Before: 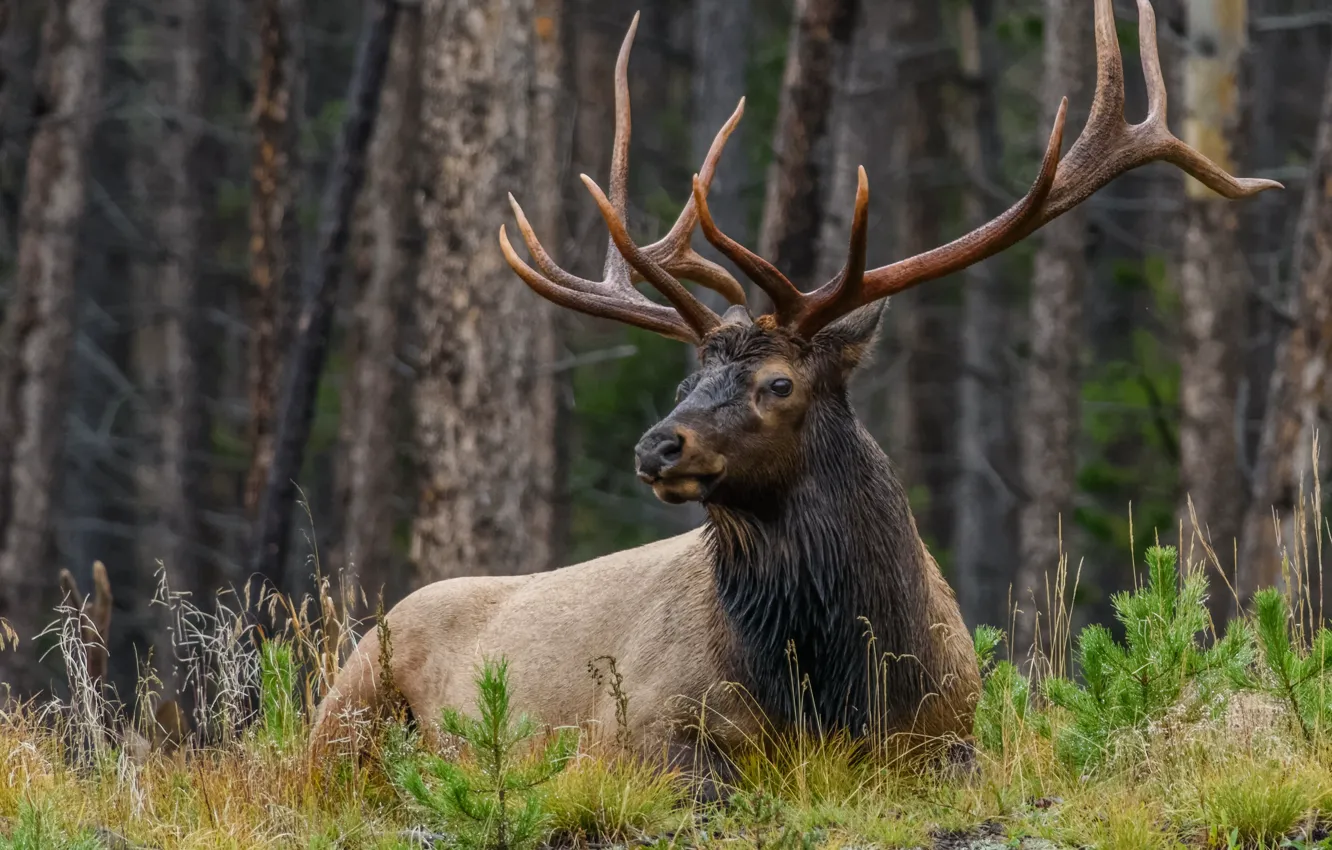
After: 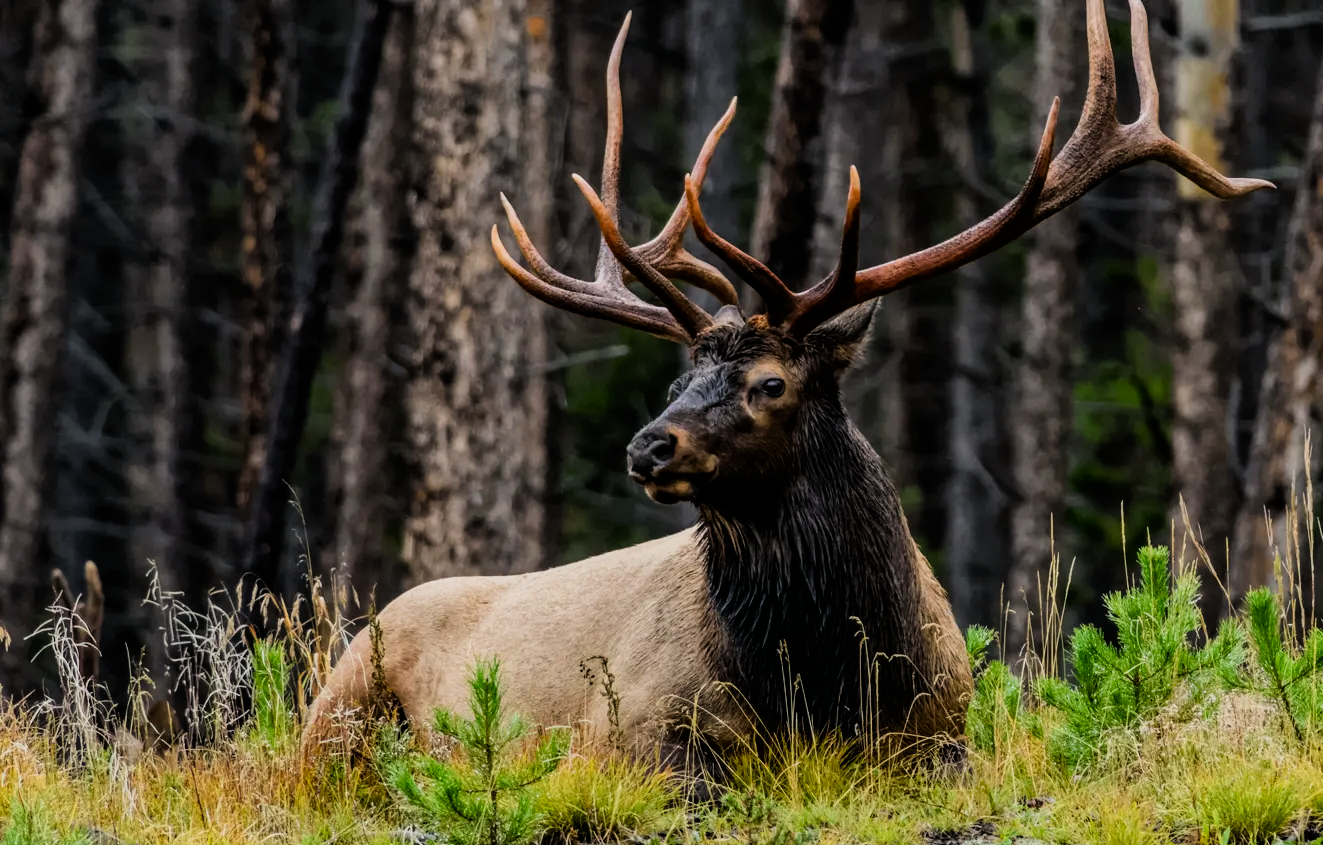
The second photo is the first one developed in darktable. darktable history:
crop and rotate: left 0.614%, top 0.179%, bottom 0.309%
color zones: curves: ch0 [(0, 0.613) (0.01, 0.613) (0.245, 0.448) (0.498, 0.529) (0.642, 0.665) (0.879, 0.777) (0.99, 0.613)]; ch1 [(0, 0) (0.143, 0) (0.286, 0) (0.429, 0) (0.571, 0) (0.714, 0) (0.857, 0)], mix -131.09%
exposure: black level correction -0.001, exposure 0.08 EV, compensate highlight preservation false
filmic rgb: black relative exposure -5 EV, hardness 2.88, contrast 1.4, highlights saturation mix -30%
